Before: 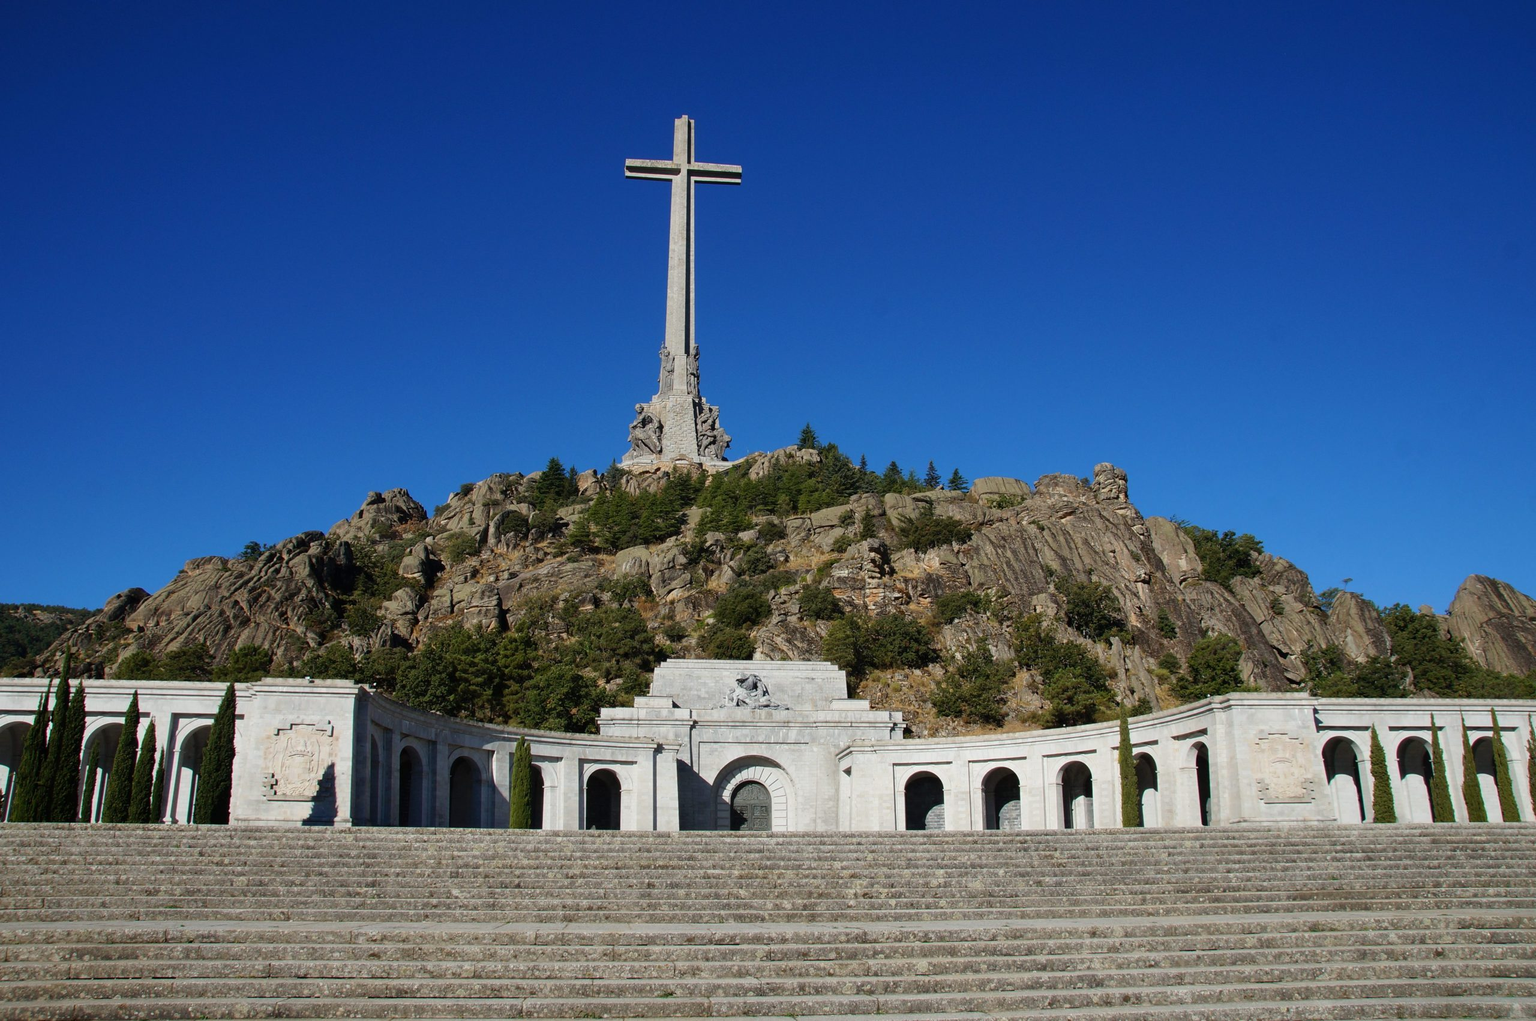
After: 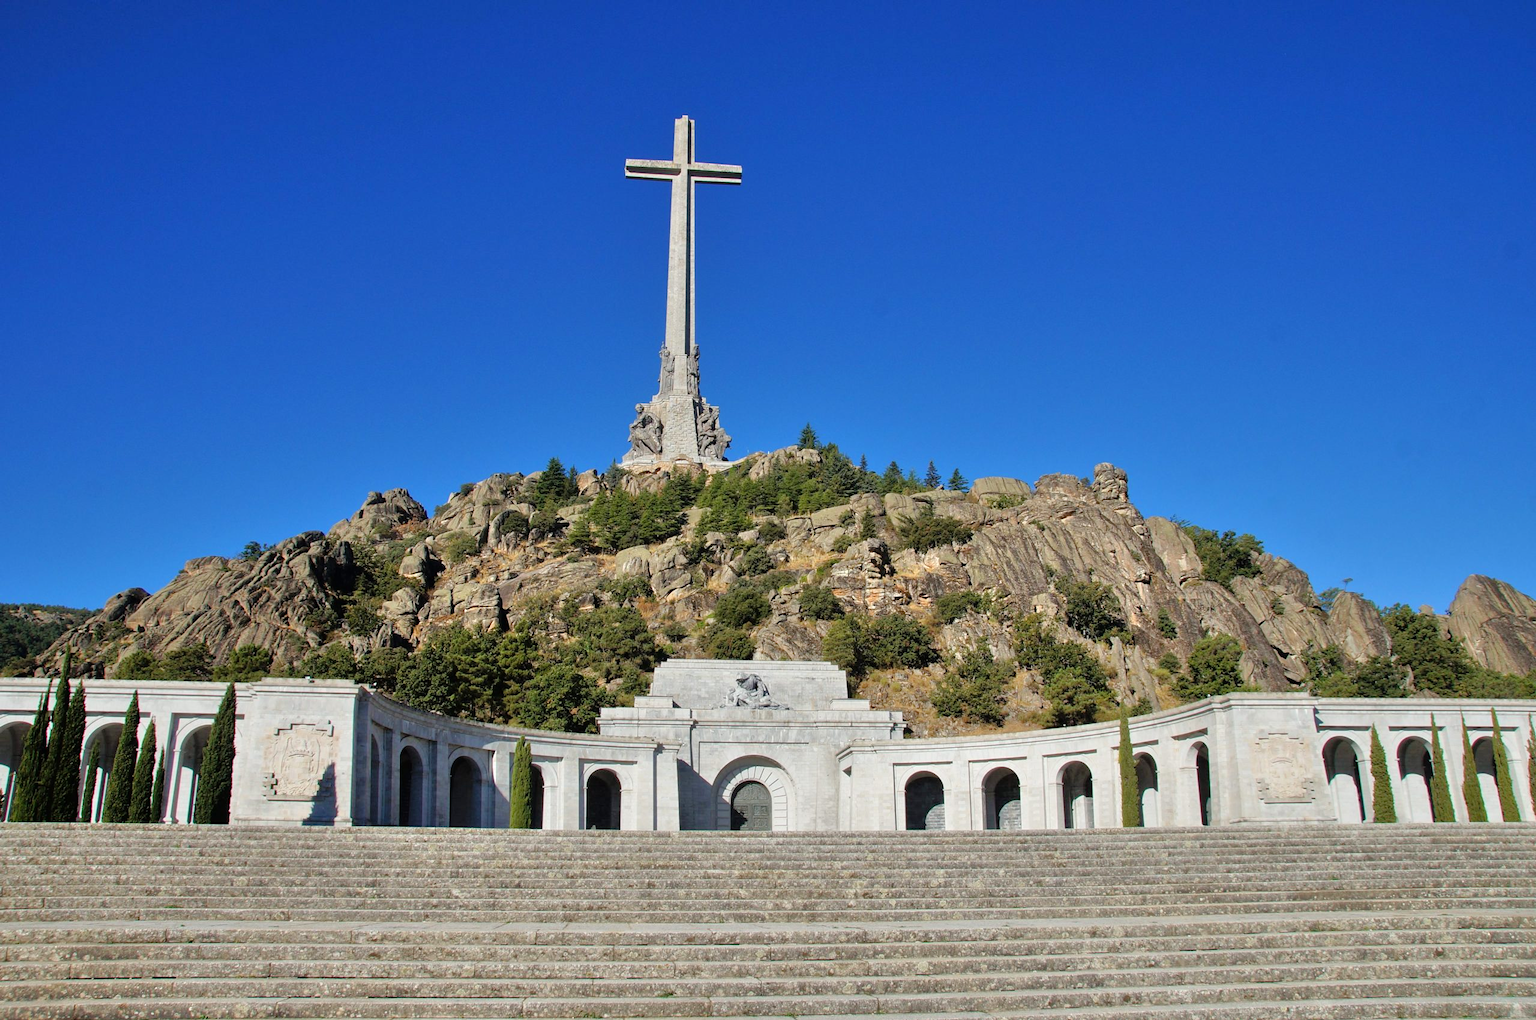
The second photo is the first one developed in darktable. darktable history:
tone equalizer: -7 EV 0.15 EV, -6 EV 0.6 EV, -5 EV 1.15 EV, -4 EV 1.33 EV, -3 EV 1.15 EV, -2 EV 0.6 EV, -1 EV 0.15 EV, mask exposure compensation -0.5 EV
white balance: red 1, blue 1
